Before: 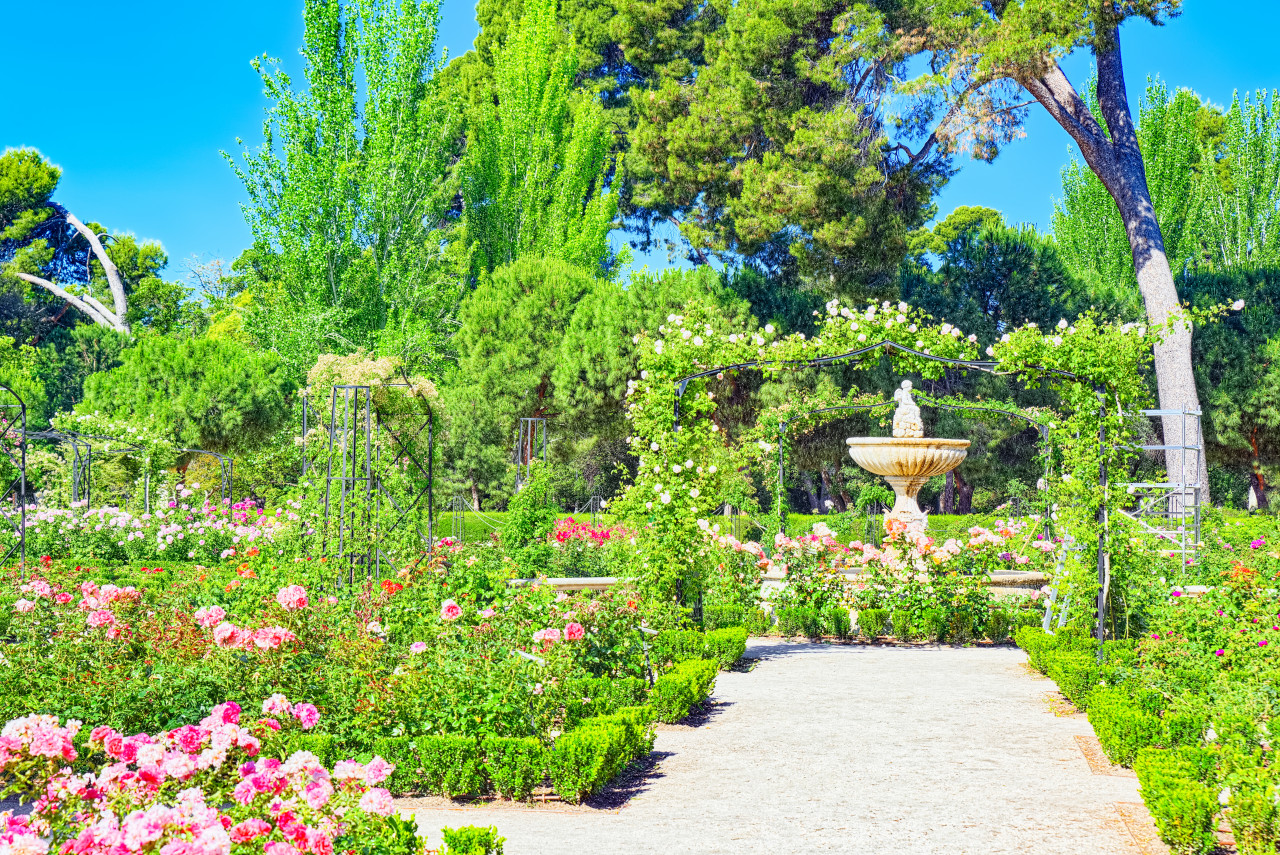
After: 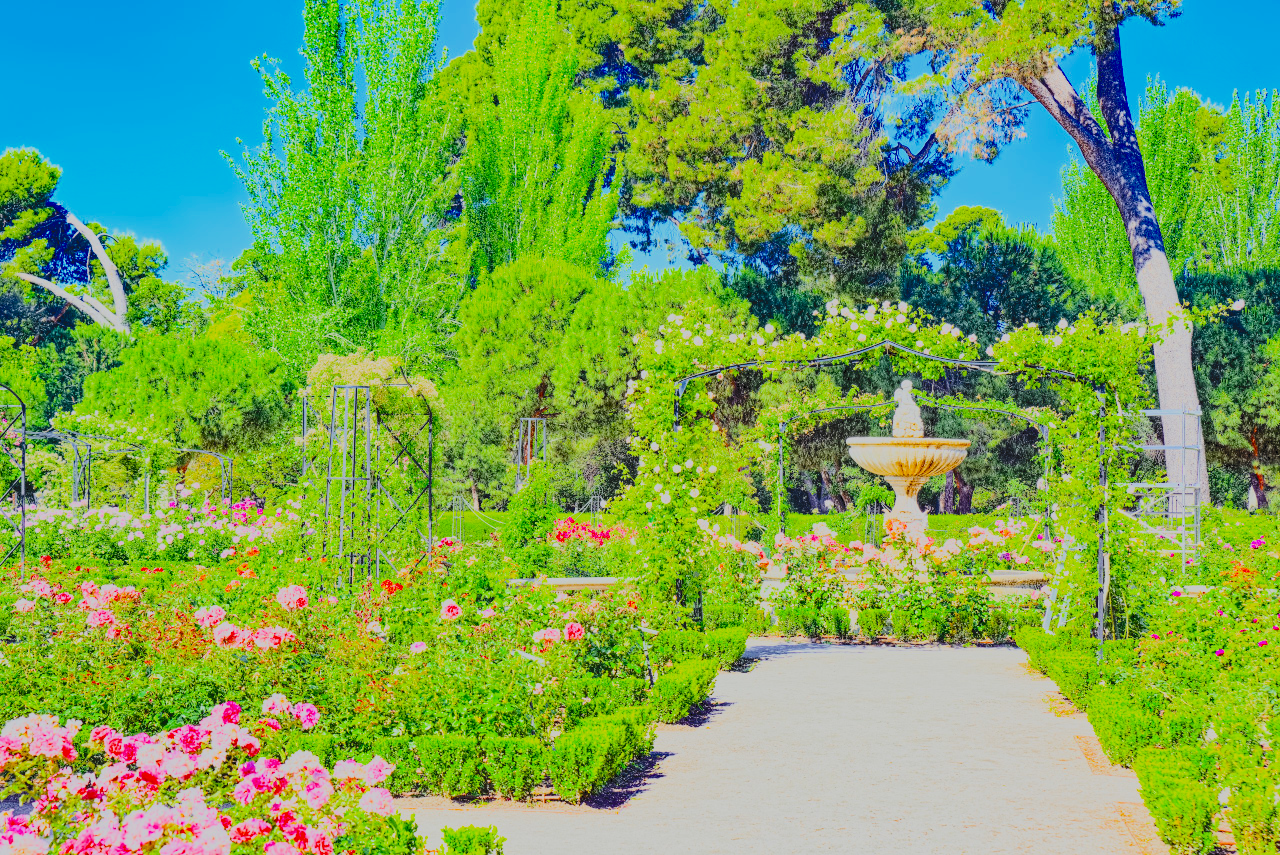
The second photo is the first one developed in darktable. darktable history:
filmic rgb: black relative exposure -7 EV, white relative exposure 6.02 EV, target black luminance 0%, hardness 2.72, latitude 62.2%, contrast 0.689, highlights saturation mix 10.08%, shadows ↔ highlights balance -0.119%, color science v4 (2020), contrast in shadows soft, contrast in highlights soft
tone curve: curves: ch0 [(0, 0) (0.003, 0.096) (0.011, 0.097) (0.025, 0.096) (0.044, 0.099) (0.069, 0.109) (0.1, 0.129) (0.136, 0.149) (0.177, 0.176) (0.224, 0.22) (0.277, 0.288) (0.335, 0.385) (0.399, 0.49) (0.468, 0.581) (0.543, 0.661) (0.623, 0.729) (0.709, 0.79) (0.801, 0.849) (0.898, 0.912) (1, 1)], color space Lab, independent channels, preserve colors none
